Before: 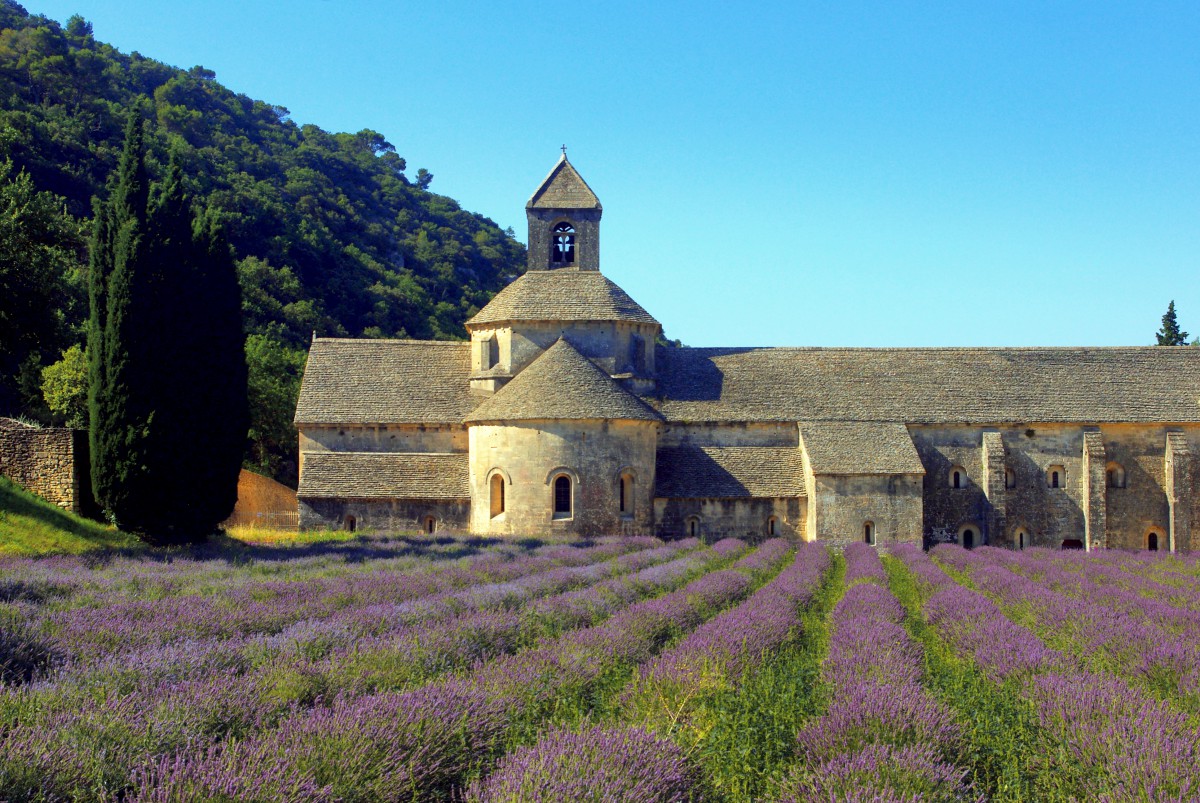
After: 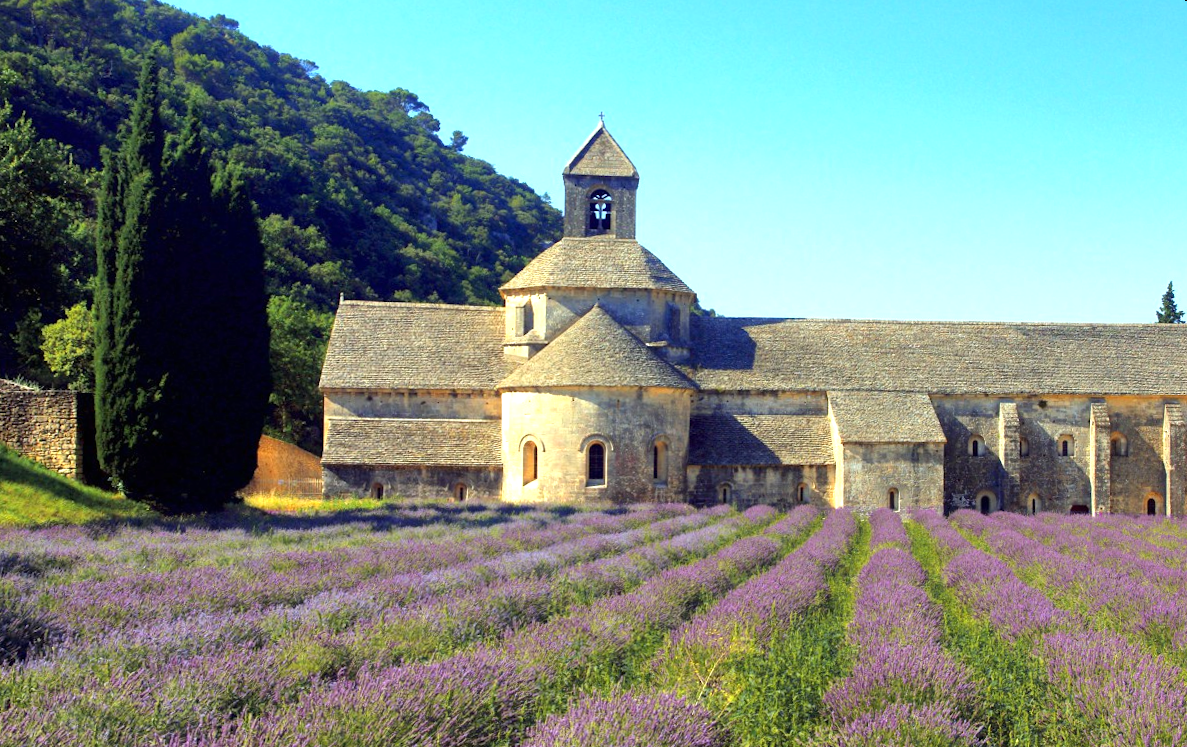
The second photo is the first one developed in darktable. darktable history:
rotate and perspective: rotation 0.679°, lens shift (horizontal) 0.136, crop left 0.009, crop right 0.991, crop top 0.078, crop bottom 0.95
exposure: black level correction 0, exposure 0.7 EV, compensate exposure bias true, compensate highlight preservation false
